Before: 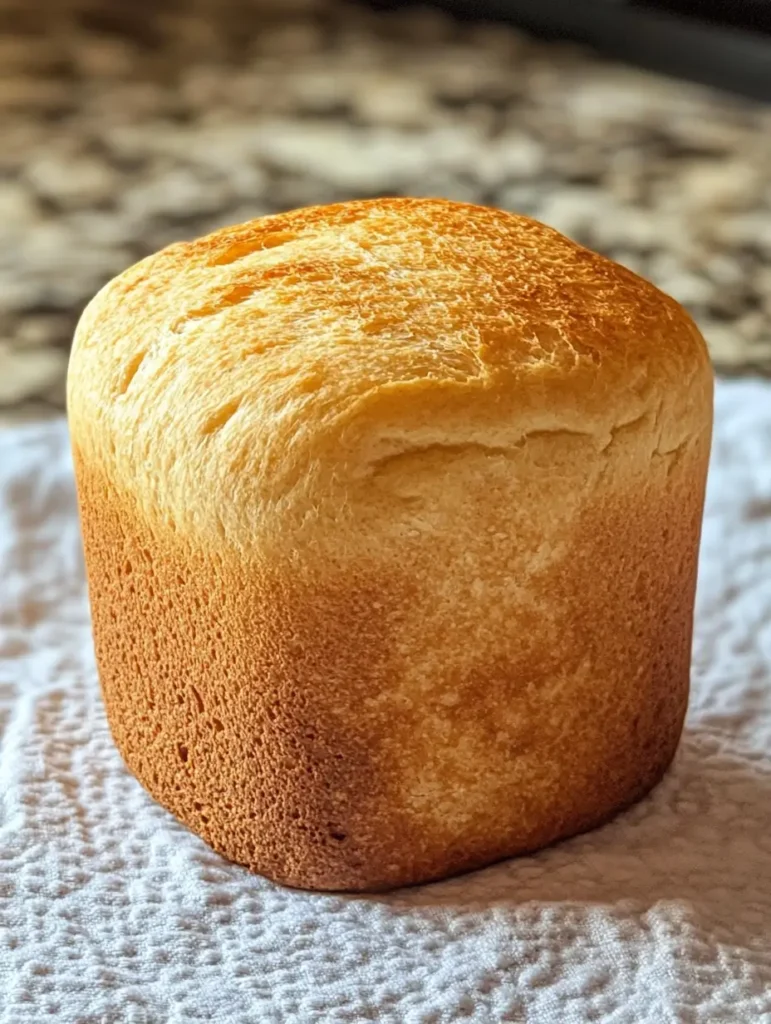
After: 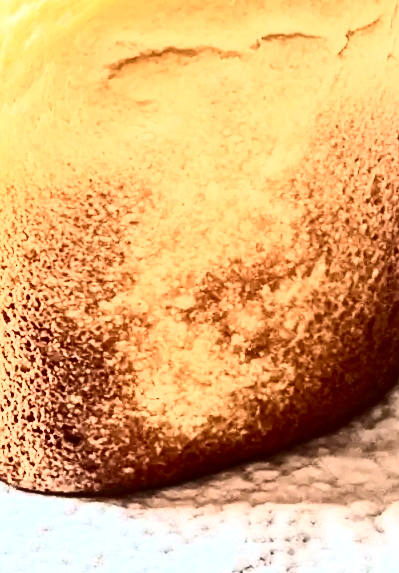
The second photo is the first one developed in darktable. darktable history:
crop: left 34.479%, top 38.822%, right 13.718%, bottom 5.172%
exposure: black level correction 0, exposure 0.953 EV, compensate exposure bias true, compensate highlight preservation false
contrast brightness saturation: contrast 0.93, brightness 0.2
